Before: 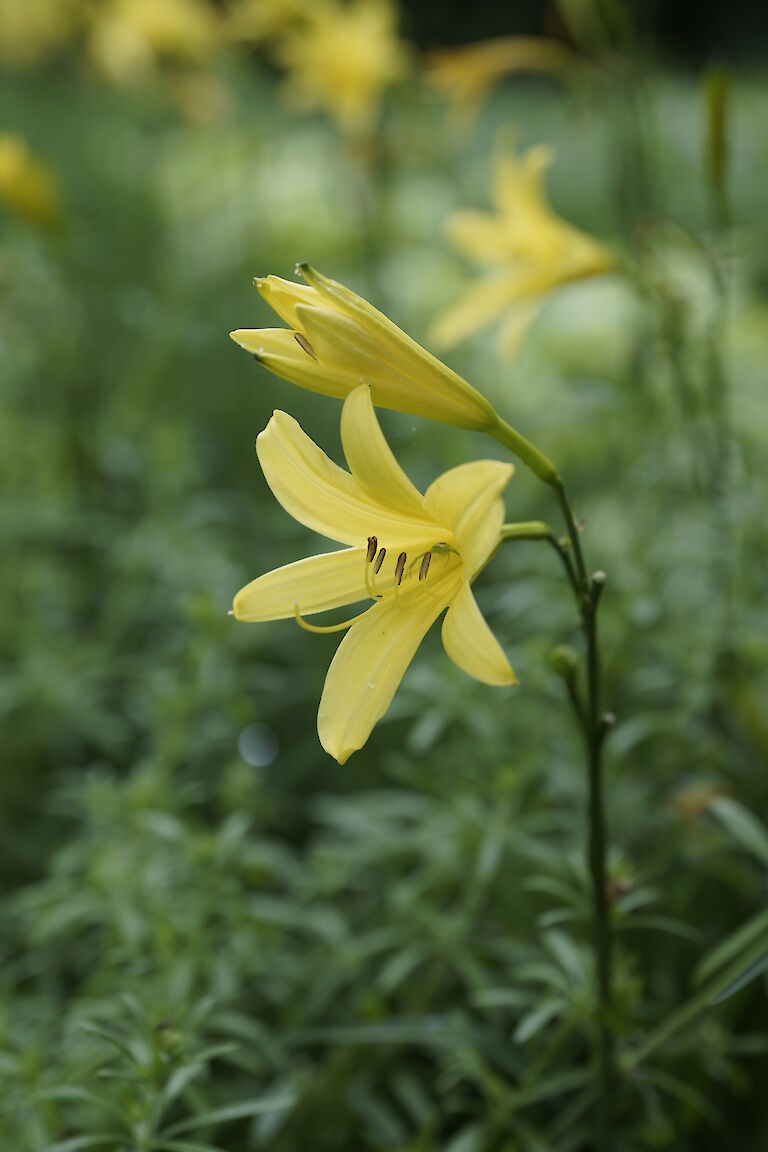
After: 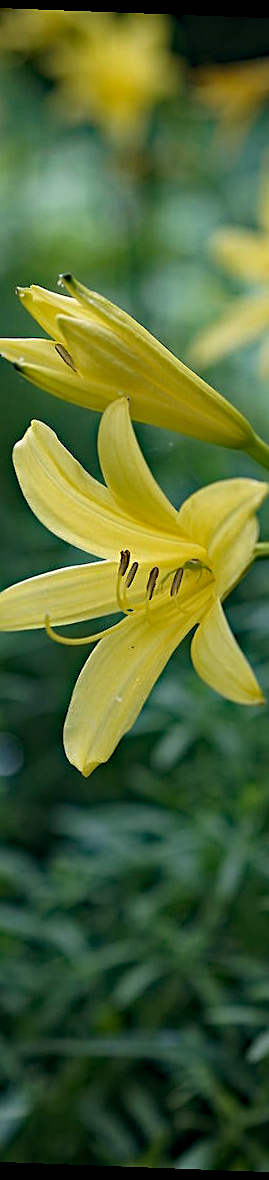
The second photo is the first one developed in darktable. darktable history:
haze removal: strength 0.5, distance 0.43, compatibility mode true, adaptive false
sharpen: on, module defaults
crop: left 33.36%, right 33.36%
rotate and perspective: rotation 2.17°, automatic cropping off
